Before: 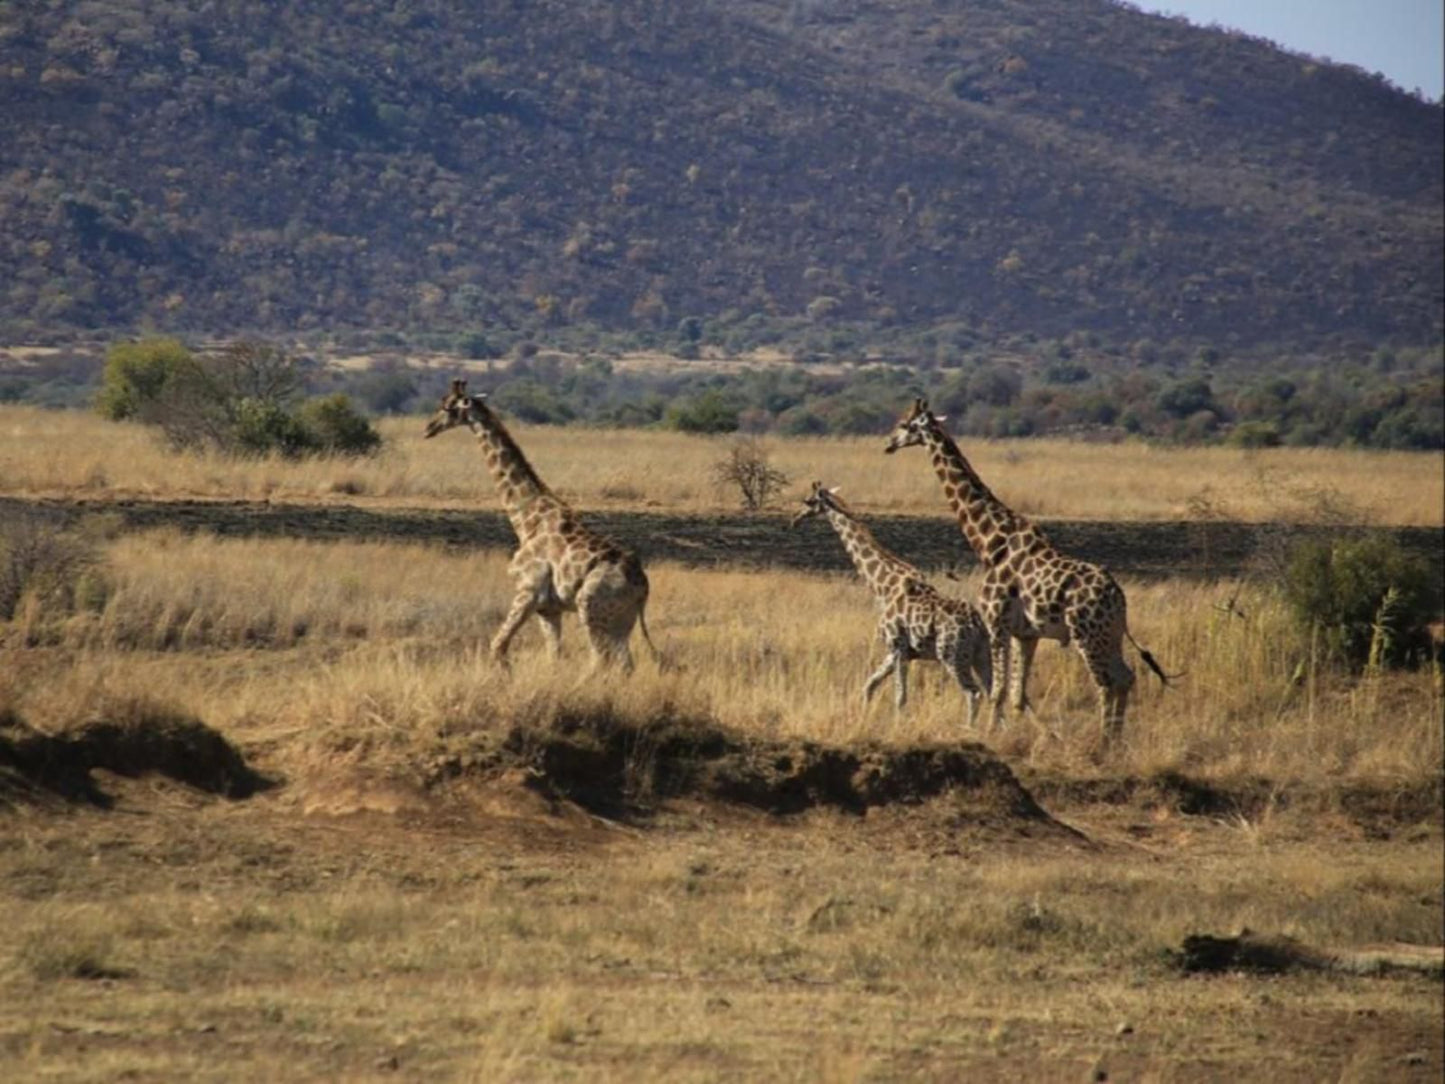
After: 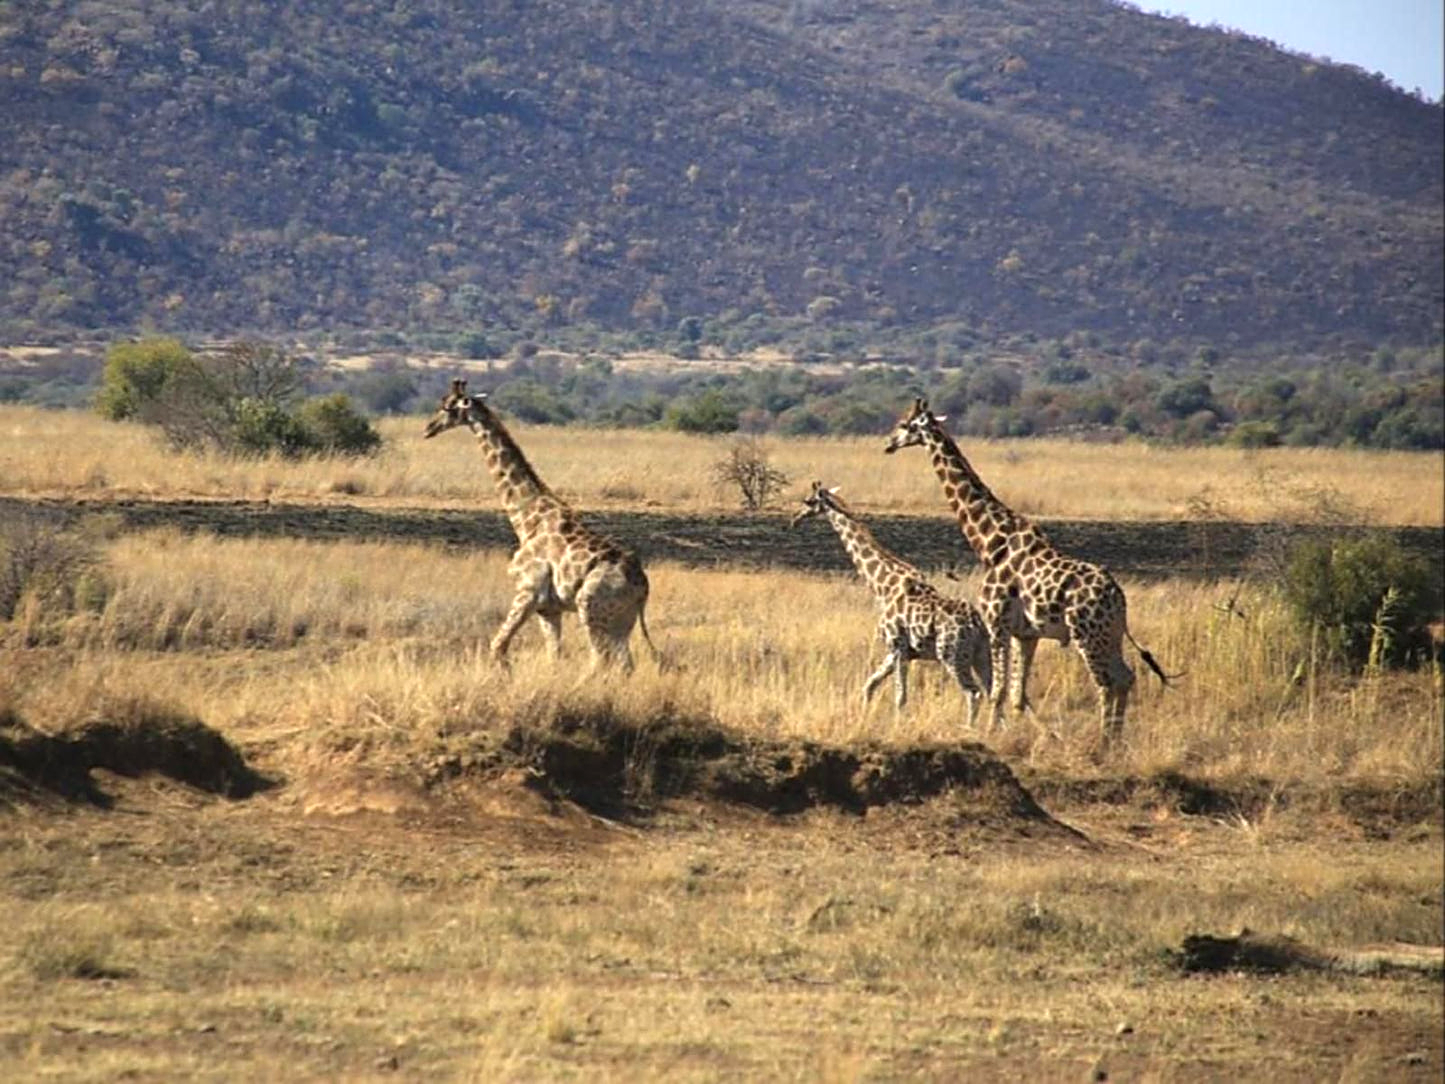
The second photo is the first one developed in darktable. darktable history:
sharpen: on, module defaults
exposure: black level correction 0, exposure 0.702 EV, compensate highlight preservation false
